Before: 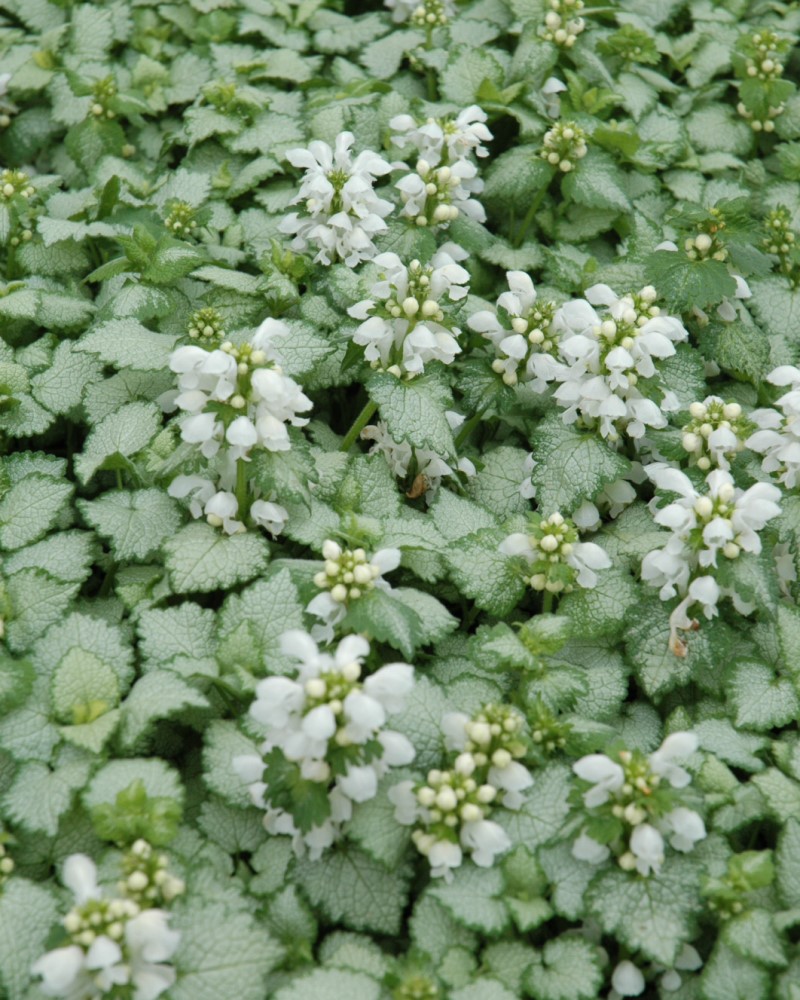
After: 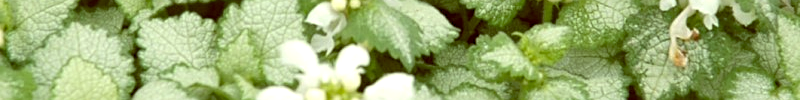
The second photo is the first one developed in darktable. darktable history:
crop and rotate: top 59.084%, bottom 30.916%
sharpen: on, module defaults
exposure: exposure 0.74 EV, compensate highlight preservation false
color balance: lift [1.001, 1.007, 1, 0.993], gamma [1.023, 1.026, 1.01, 0.974], gain [0.964, 1.059, 1.073, 0.927]
